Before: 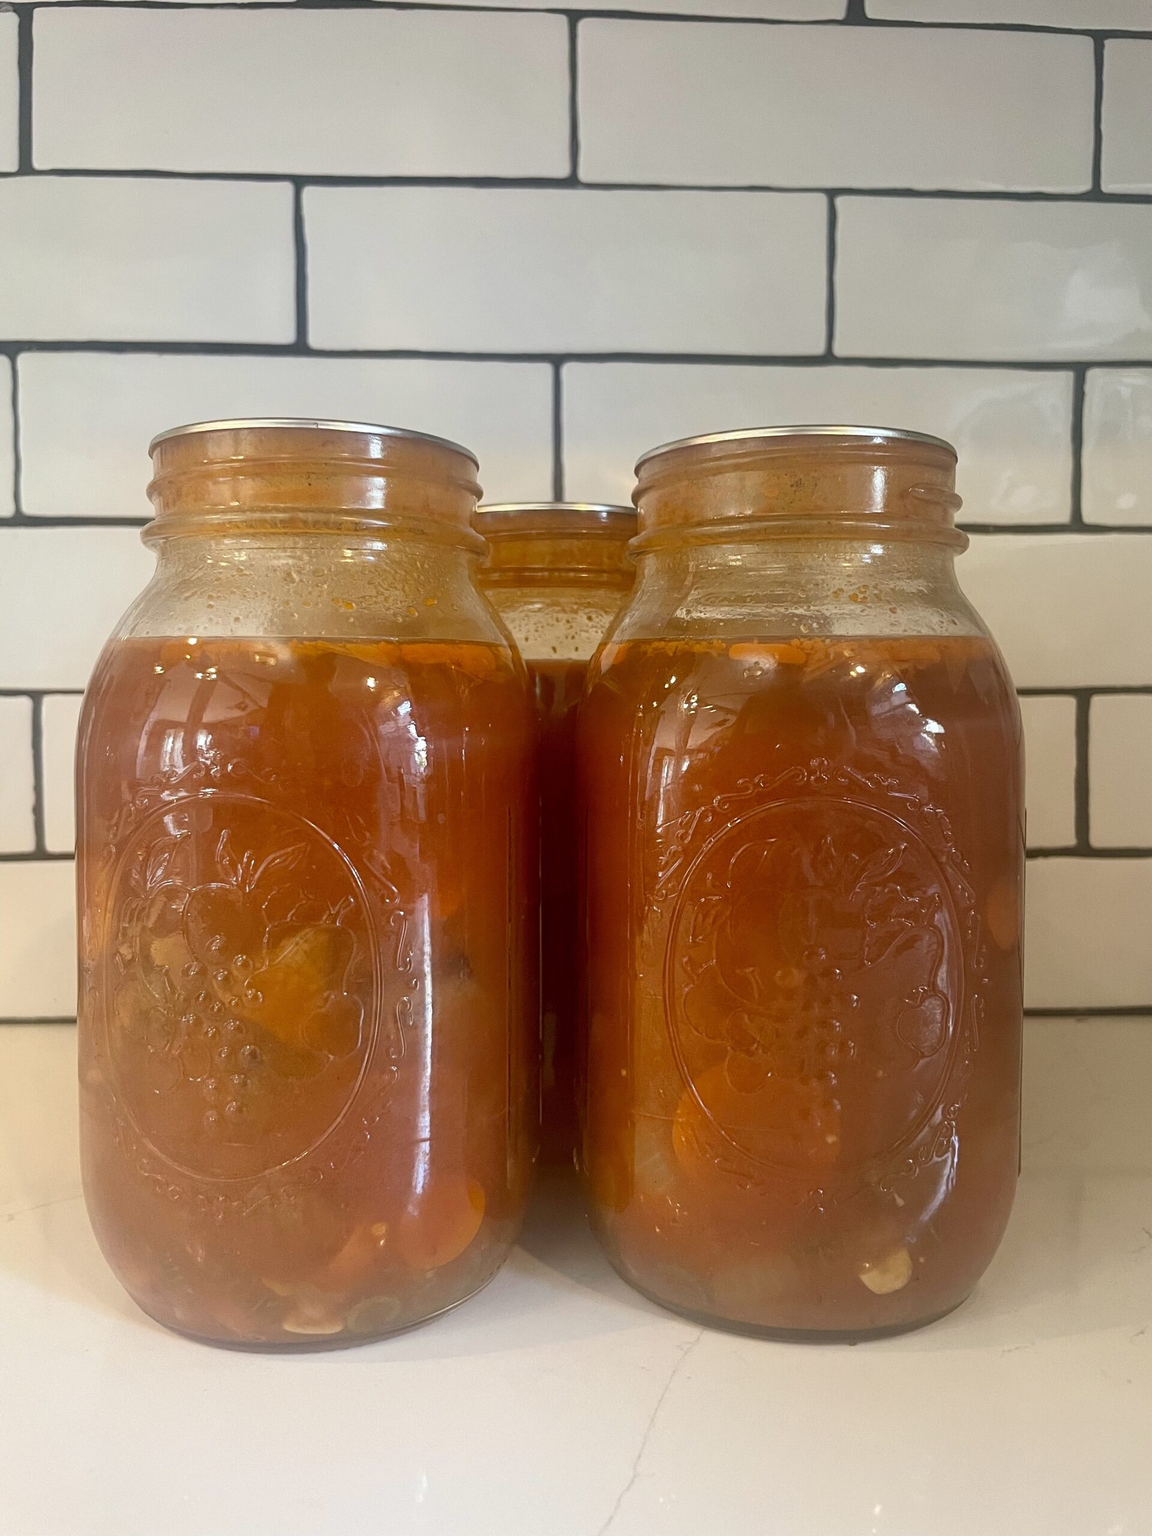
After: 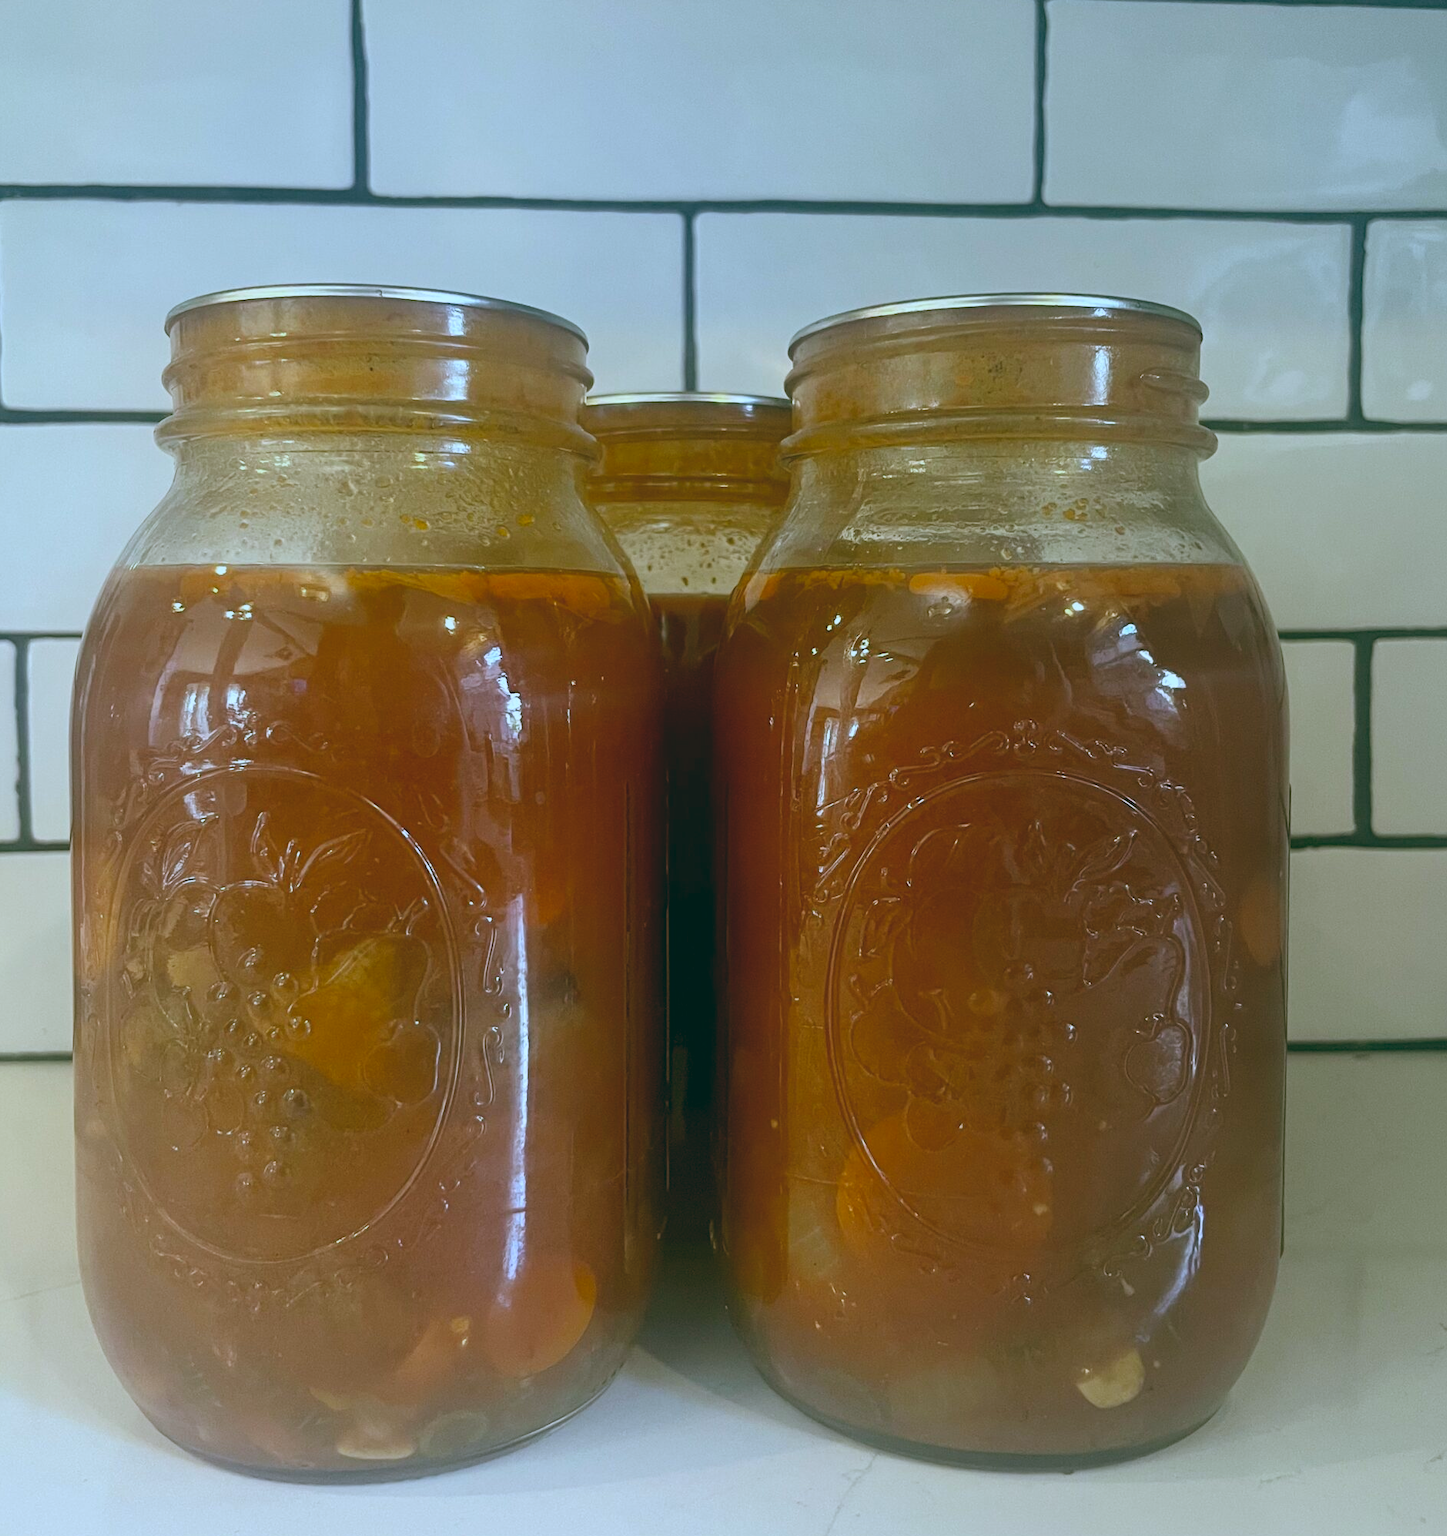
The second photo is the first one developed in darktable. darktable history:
white balance: red 0.871, blue 1.249
color balance: lift [1.005, 0.99, 1.007, 1.01], gamma [1, 1.034, 1.032, 0.966], gain [0.873, 1.055, 1.067, 0.933]
crop and rotate: left 1.814%, top 12.818%, right 0.25%, bottom 9.225%
